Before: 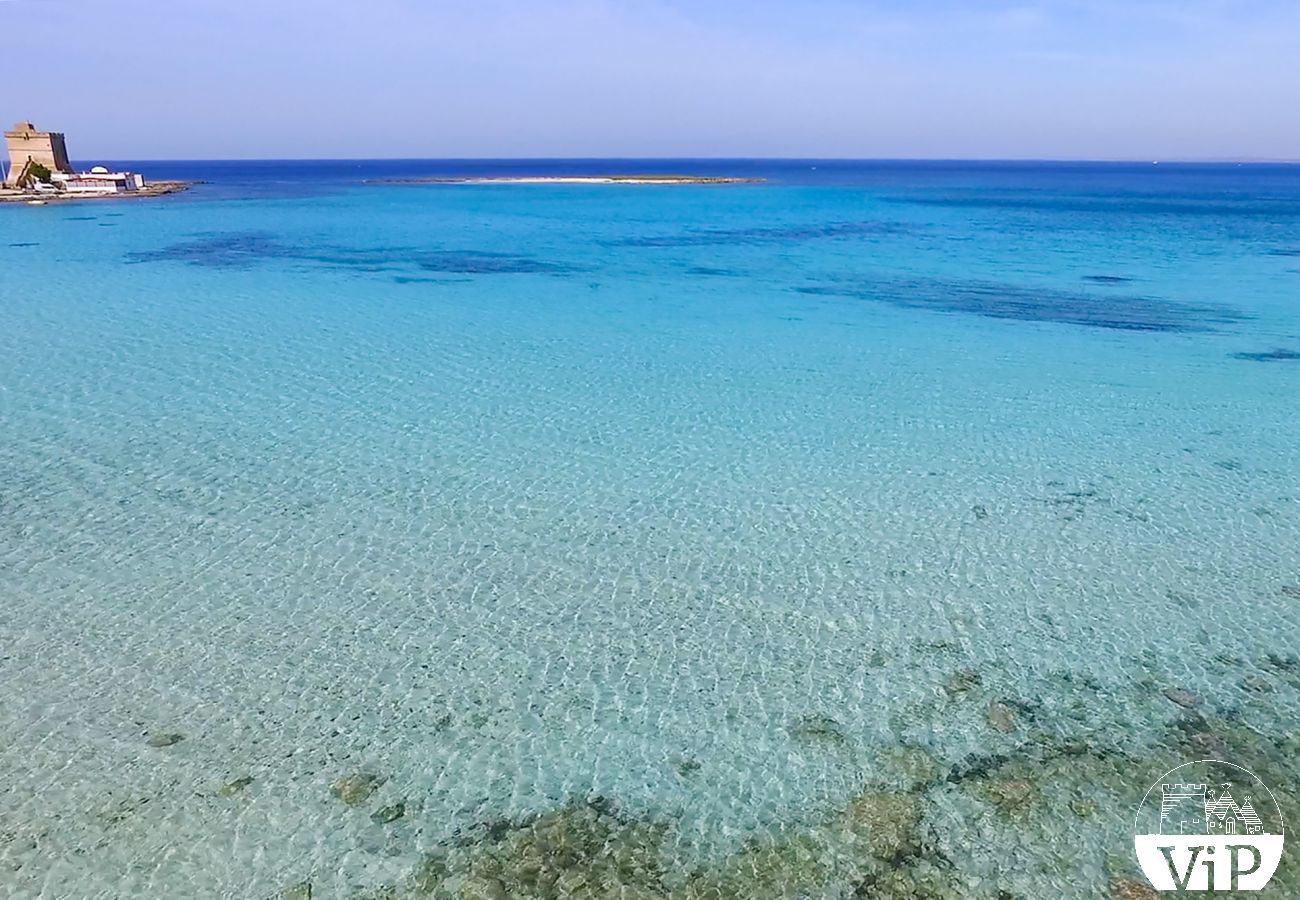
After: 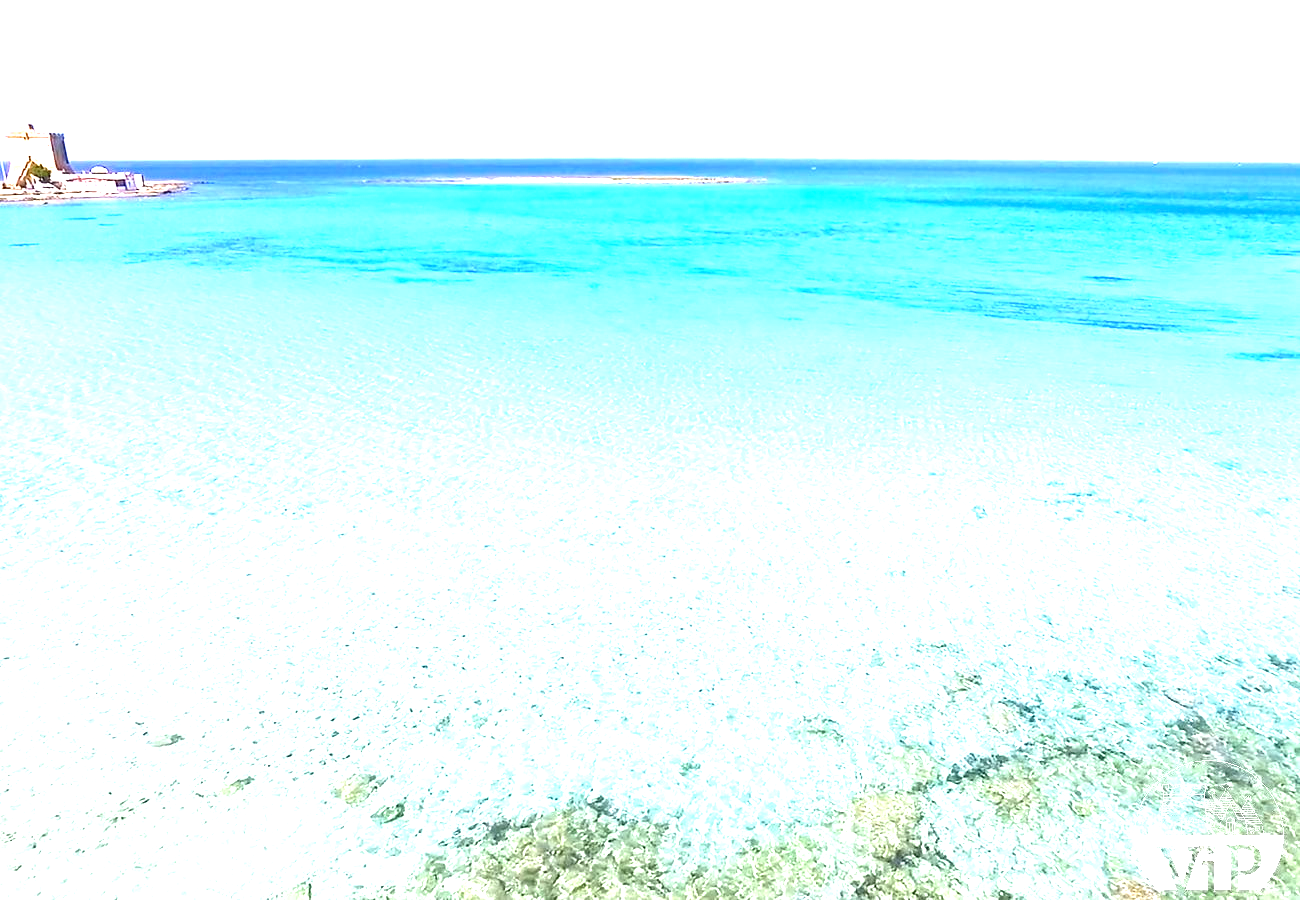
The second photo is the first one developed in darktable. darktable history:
exposure: exposure 2.192 EV, compensate exposure bias true, compensate highlight preservation false
